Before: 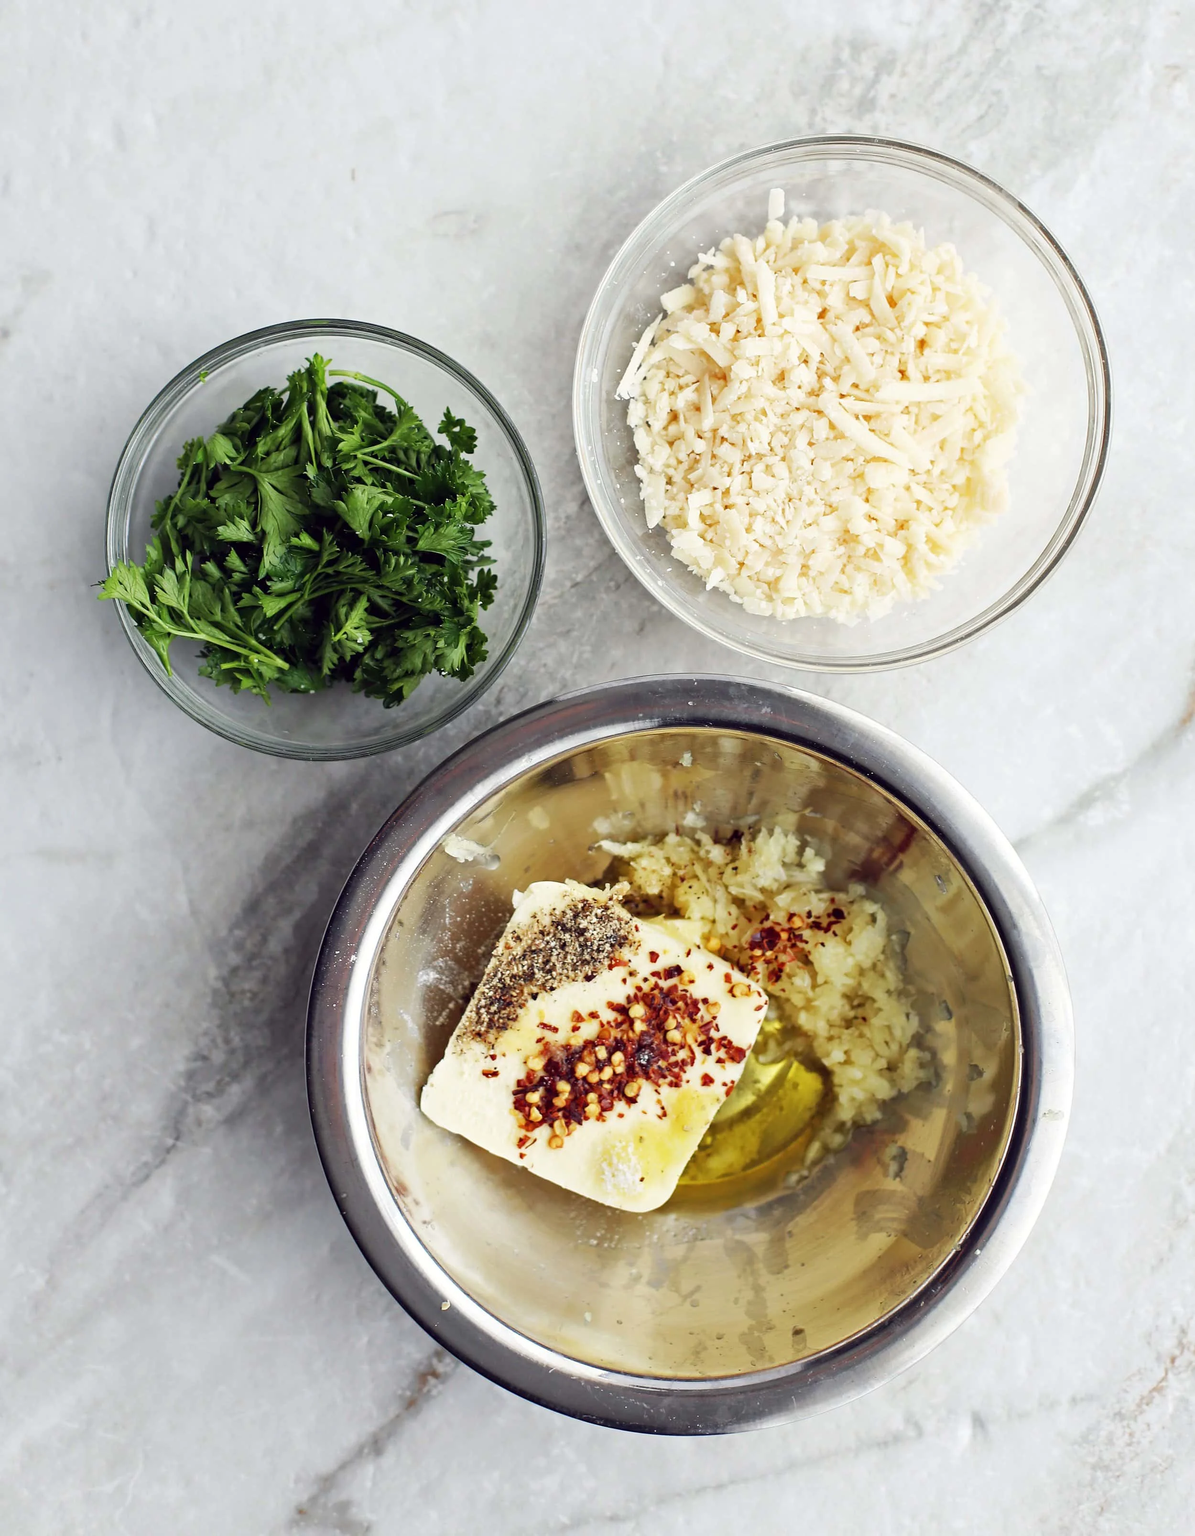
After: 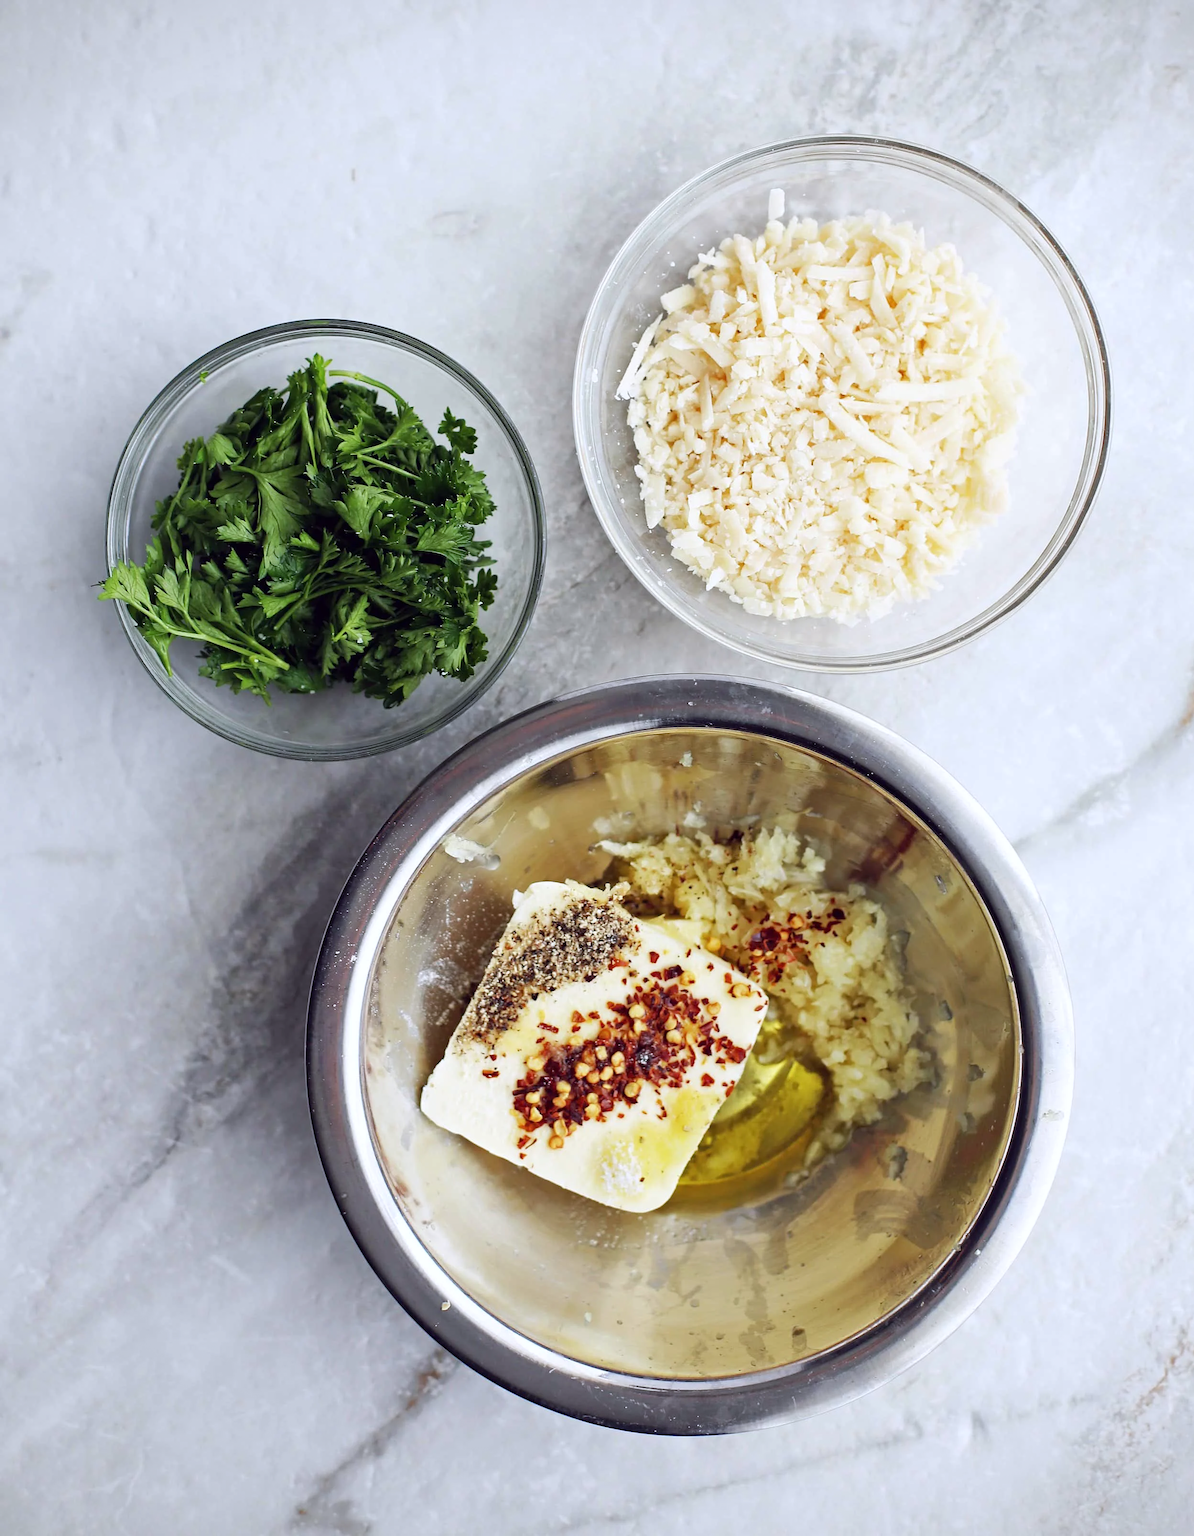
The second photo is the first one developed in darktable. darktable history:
vignetting: fall-off start 100%, fall-off radius 71%, brightness -0.434, saturation -0.2, width/height ratio 1.178, dithering 8-bit output, unbound false
white balance: red 0.984, blue 1.059
